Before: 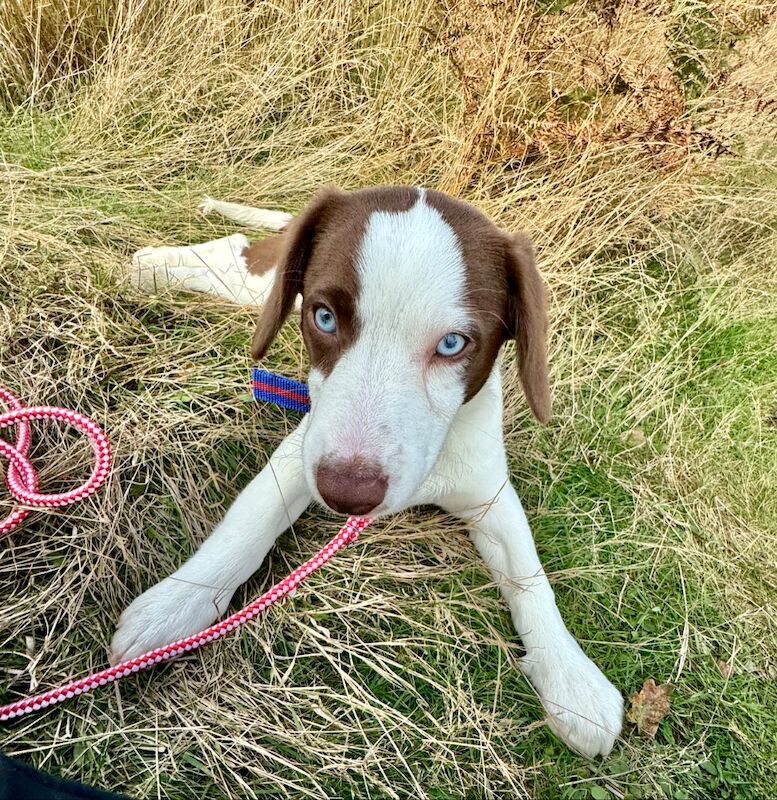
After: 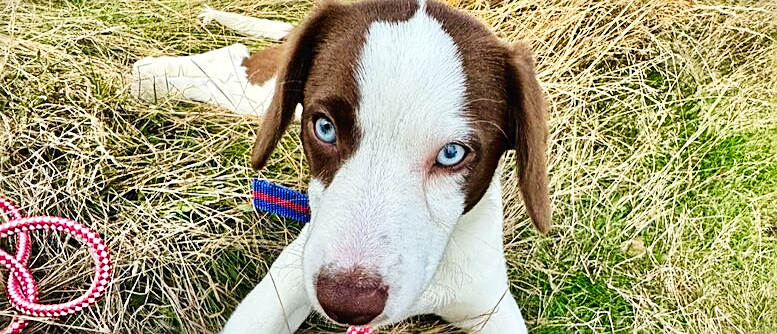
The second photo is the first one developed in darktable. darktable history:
crop and rotate: top 23.84%, bottom 34.294%
tone equalizer: on, module defaults
vignetting: fall-off start 100%, brightness -0.406, saturation -0.3, width/height ratio 1.324, dithering 8-bit output, unbound false
tone curve: curves: ch0 [(0, 0) (0.003, 0.025) (0.011, 0.025) (0.025, 0.025) (0.044, 0.026) (0.069, 0.033) (0.1, 0.053) (0.136, 0.078) (0.177, 0.108) (0.224, 0.153) (0.277, 0.213) (0.335, 0.286) (0.399, 0.372) (0.468, 0.467) (0.543, 0.565) (0.623, 0.675) (0.709, 0.775) (0.801, 0.863) (0.898, 0.936) (1, 1)], preserve colors none
sharpen: on, module defaults
